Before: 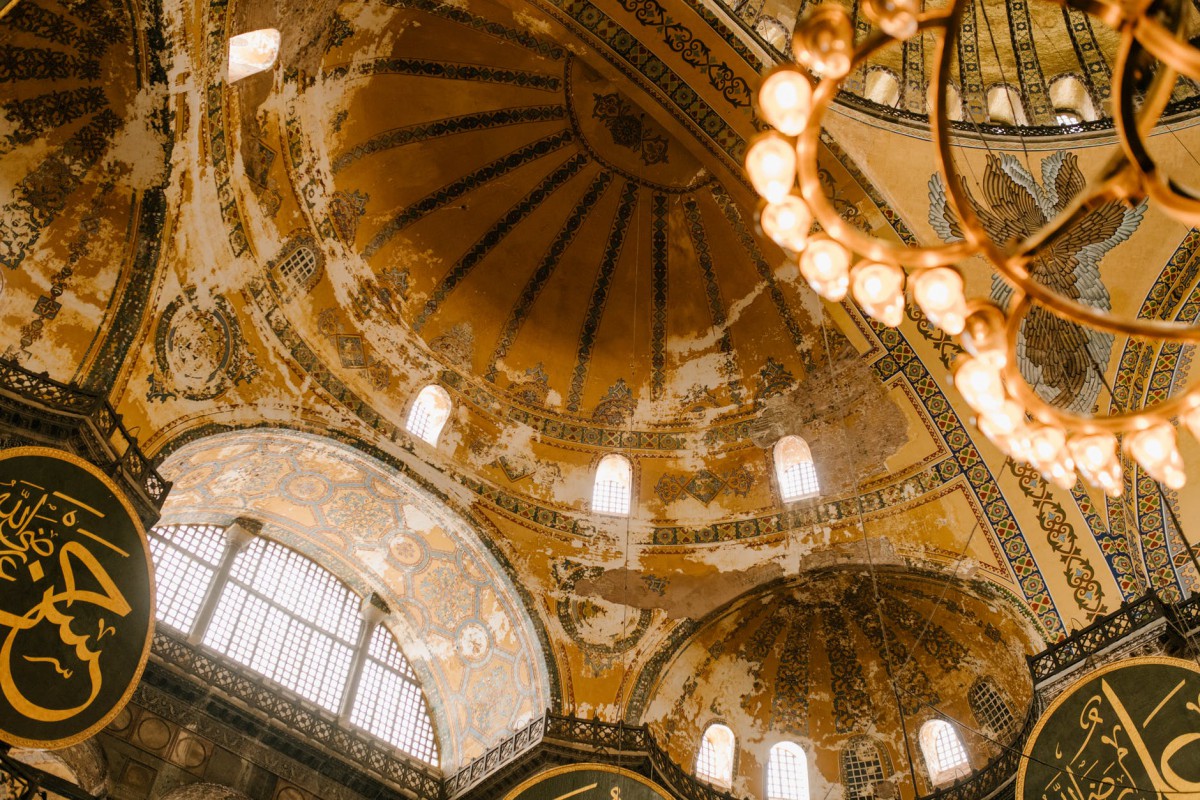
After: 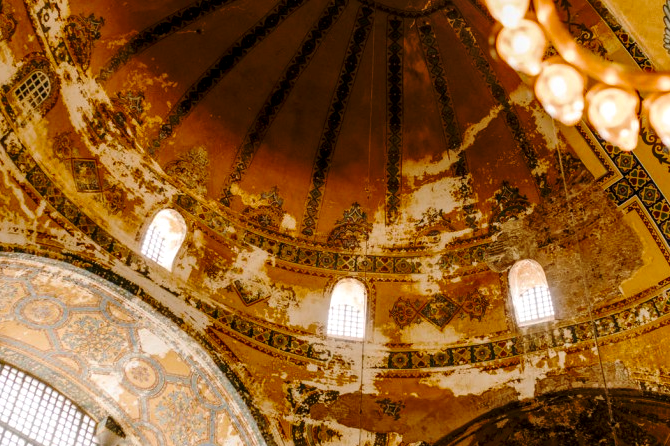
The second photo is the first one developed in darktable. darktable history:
base curve: curves: ch0 [(0, 0) (0.073, 0.04) (0.157, 0.139) (0.492, 0.492) (0.758, 0.758) (1, 1)], preserve colors none
local contrast: detail 130%
crop and rotate: left 22.13%, top 22.054%, right 22.026%, bottom 22.102%
color balance rgb: perceptual saturation grading › global saturation 8.89%, saturation formula JzAzBz (2021)
